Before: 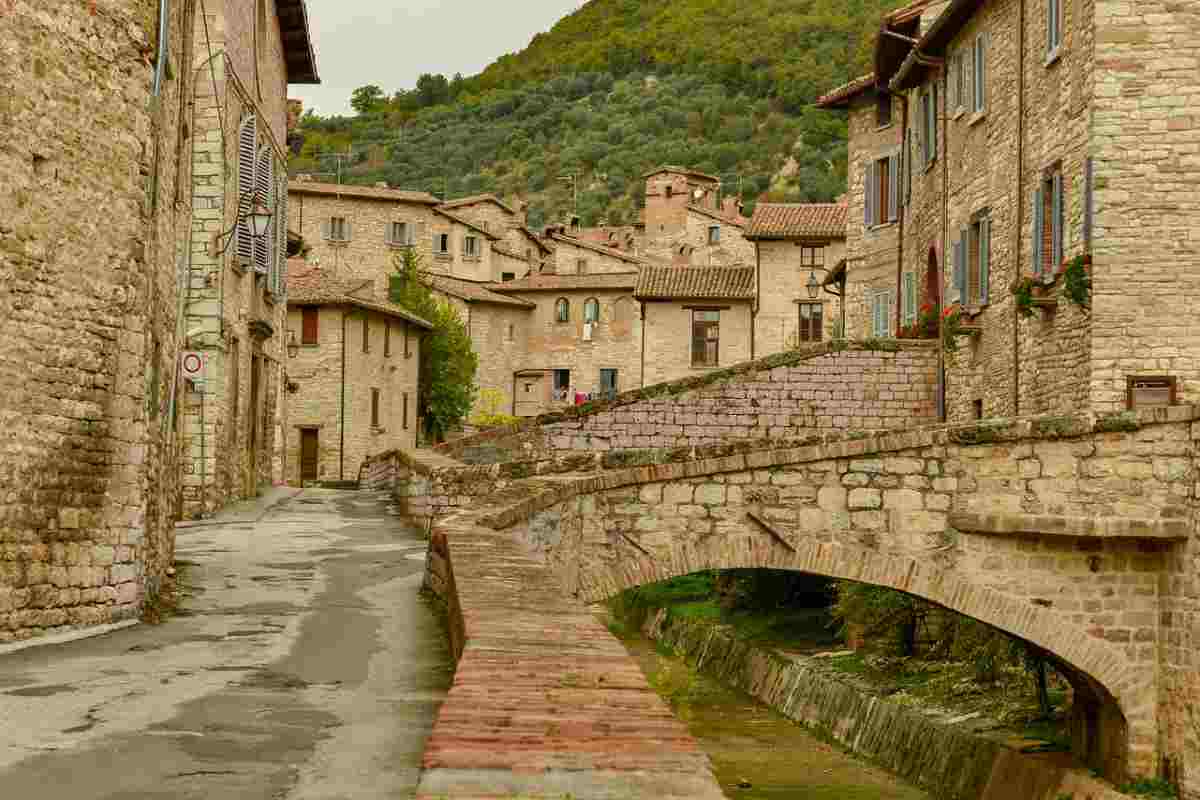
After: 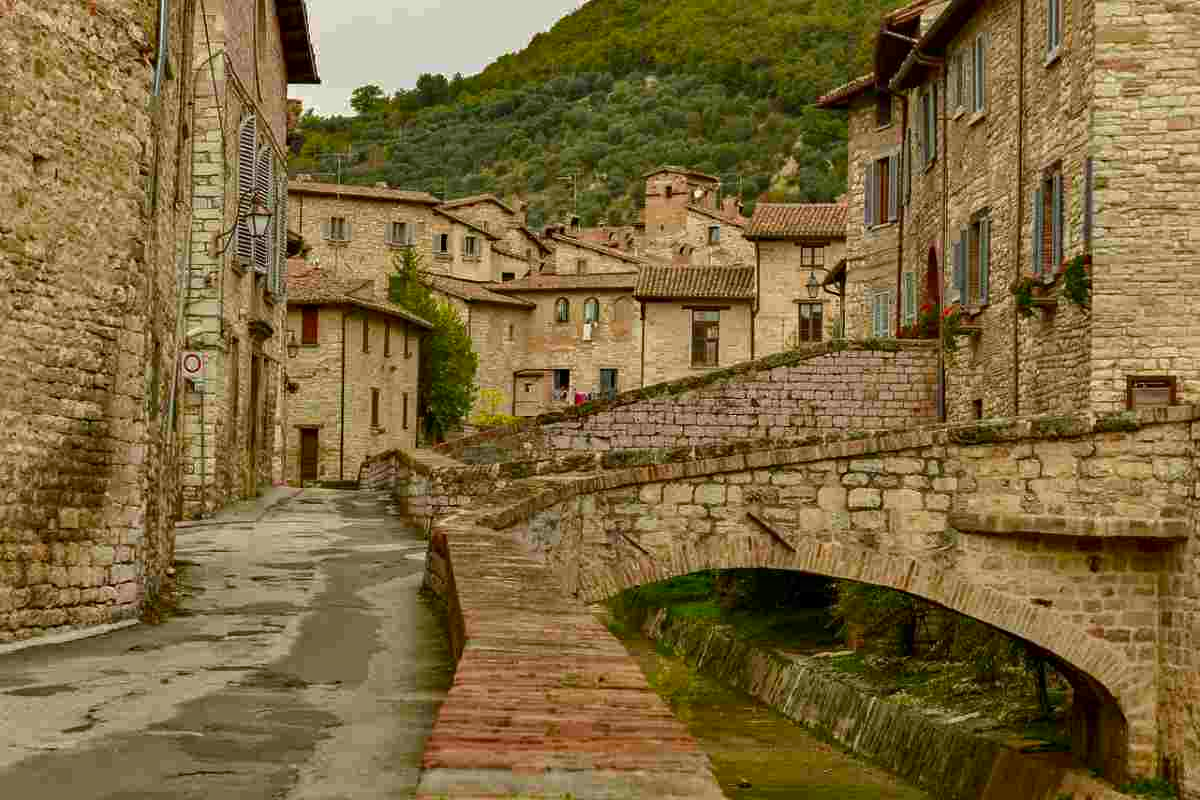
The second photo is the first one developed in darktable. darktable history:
contrast brightness saturation: brightness -0.099
haze removal: compatibility mode true, adaptive false
